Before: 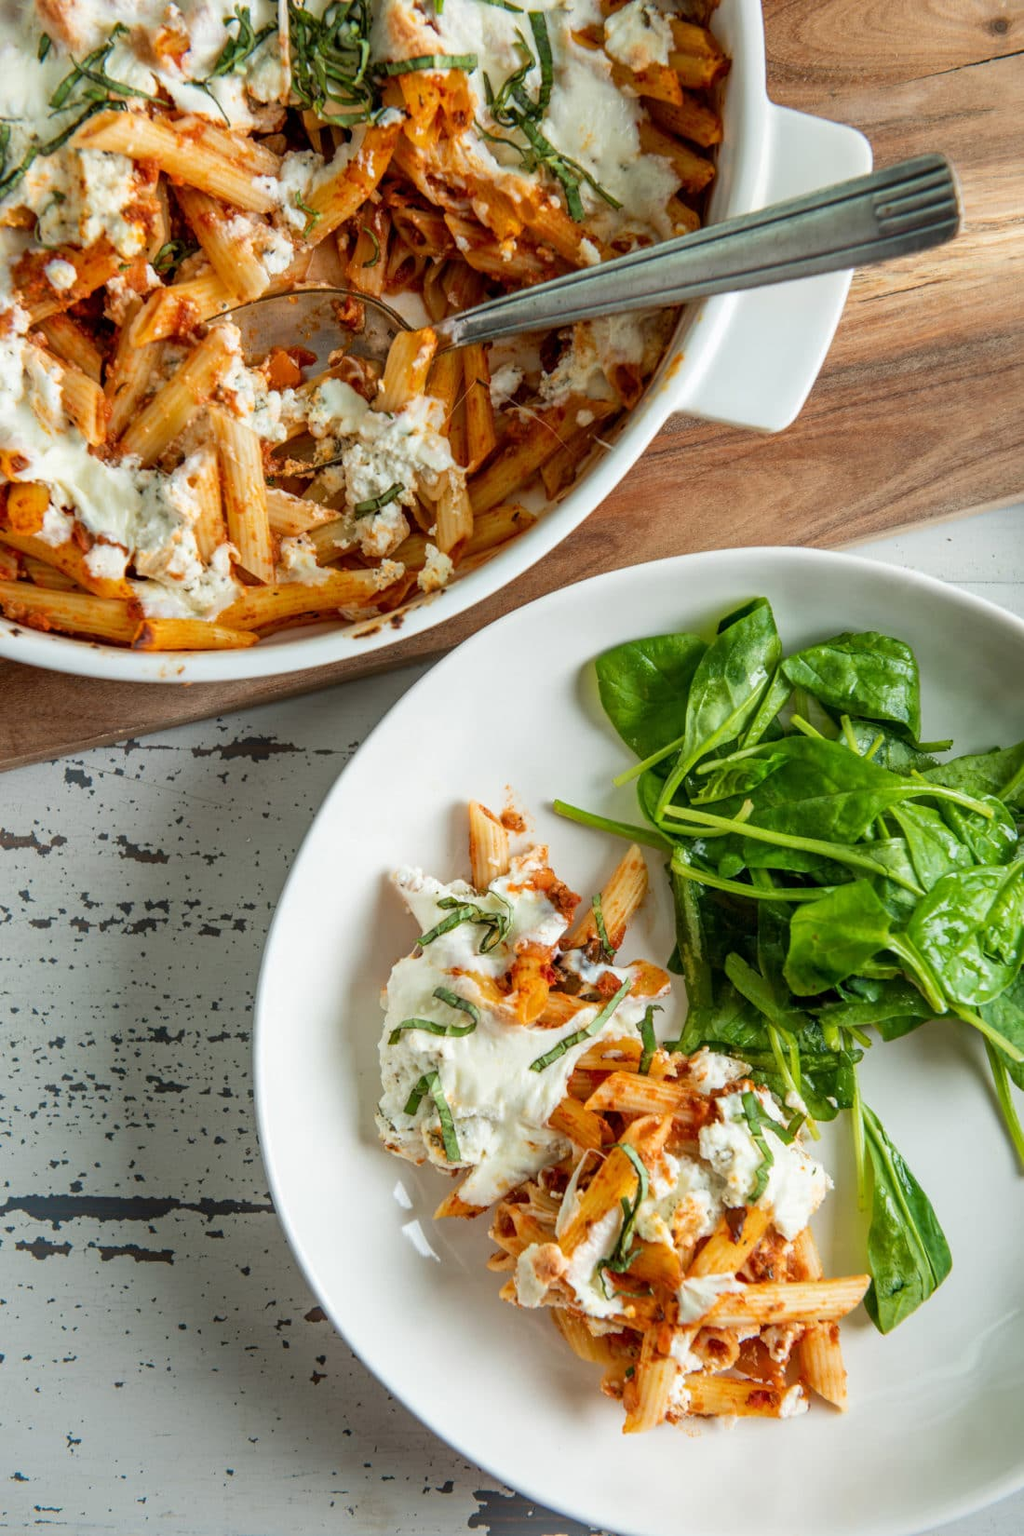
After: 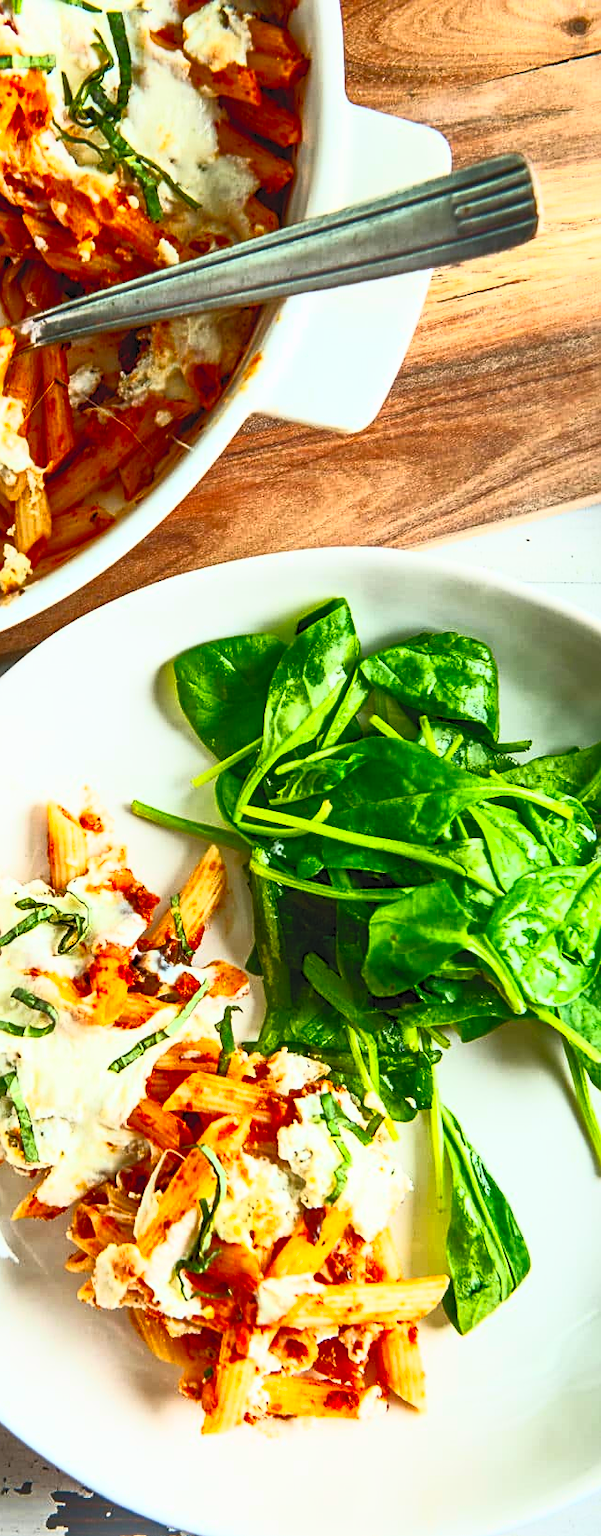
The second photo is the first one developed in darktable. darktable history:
crop: left 41.2%
exposure: black level correction 0, exposure -0.721 EV, compensate highlight preservation false
sharpen: on, module defaults
contrast brightness saturation: contrast 0.983, brightness 0.999, saturation 0.991
